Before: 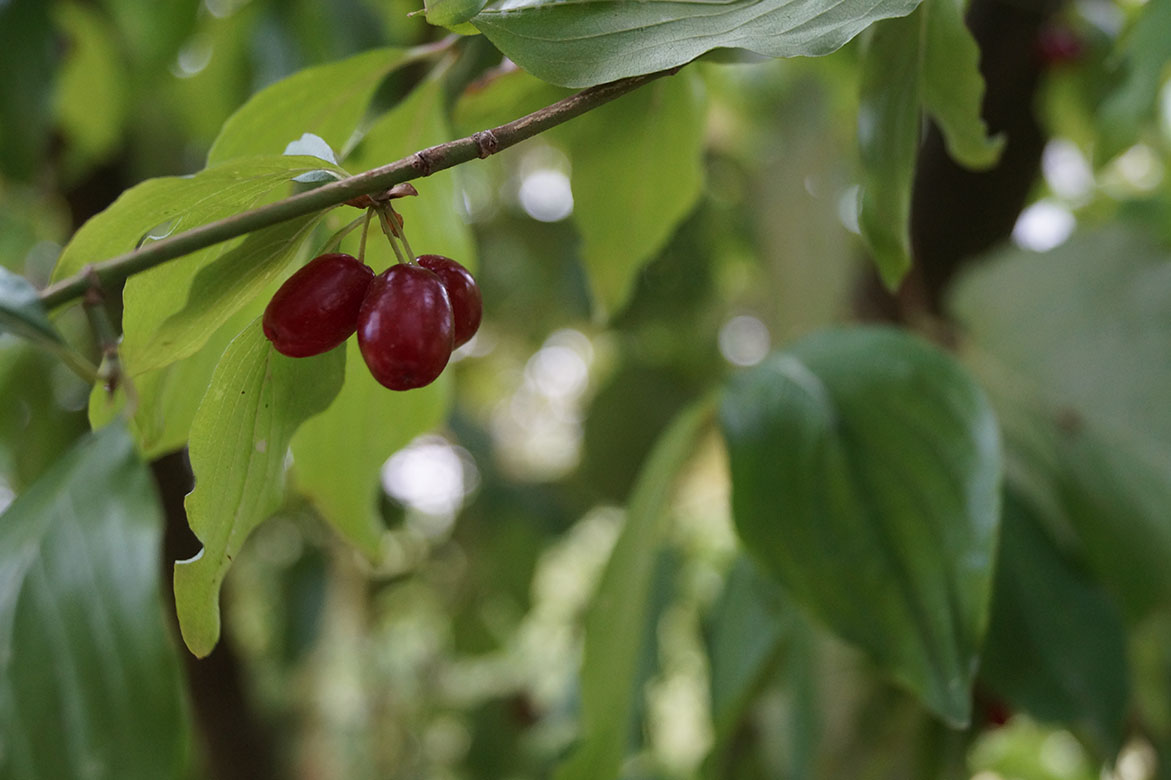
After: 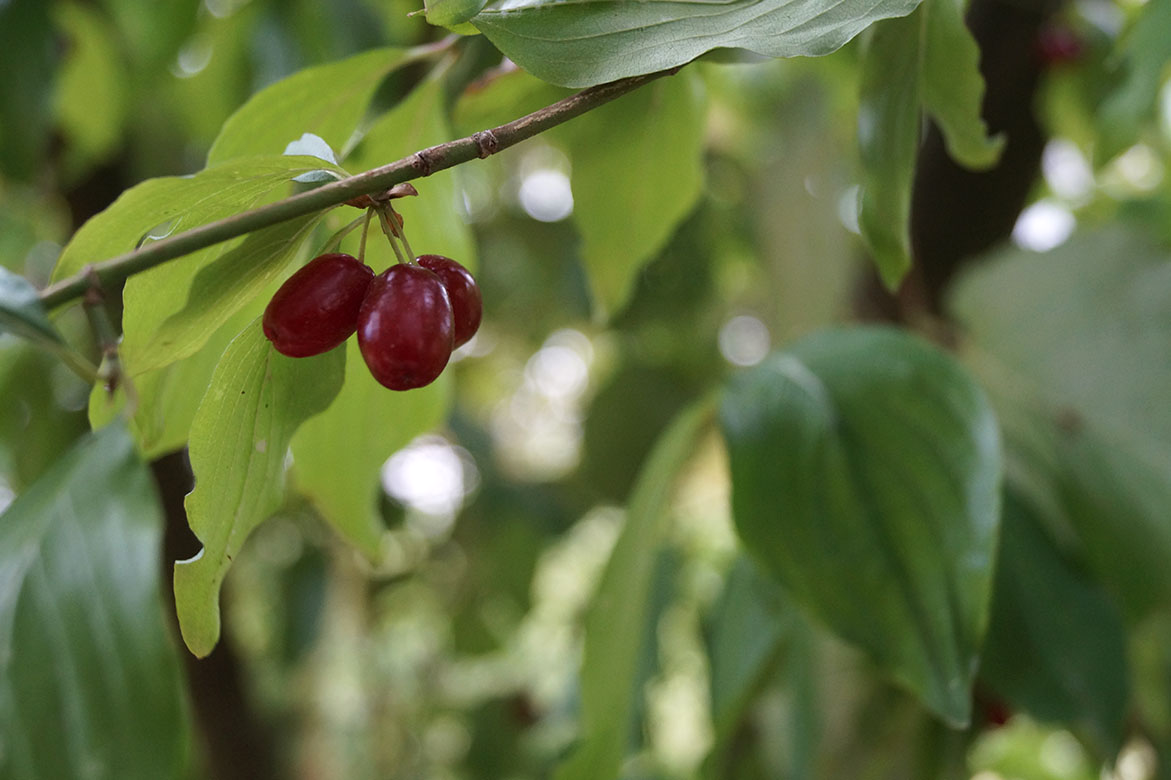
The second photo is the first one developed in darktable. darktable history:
color balance: output saturation 98.5%
exposure: exposure 0.2 EV, compensate highlight preservation false
